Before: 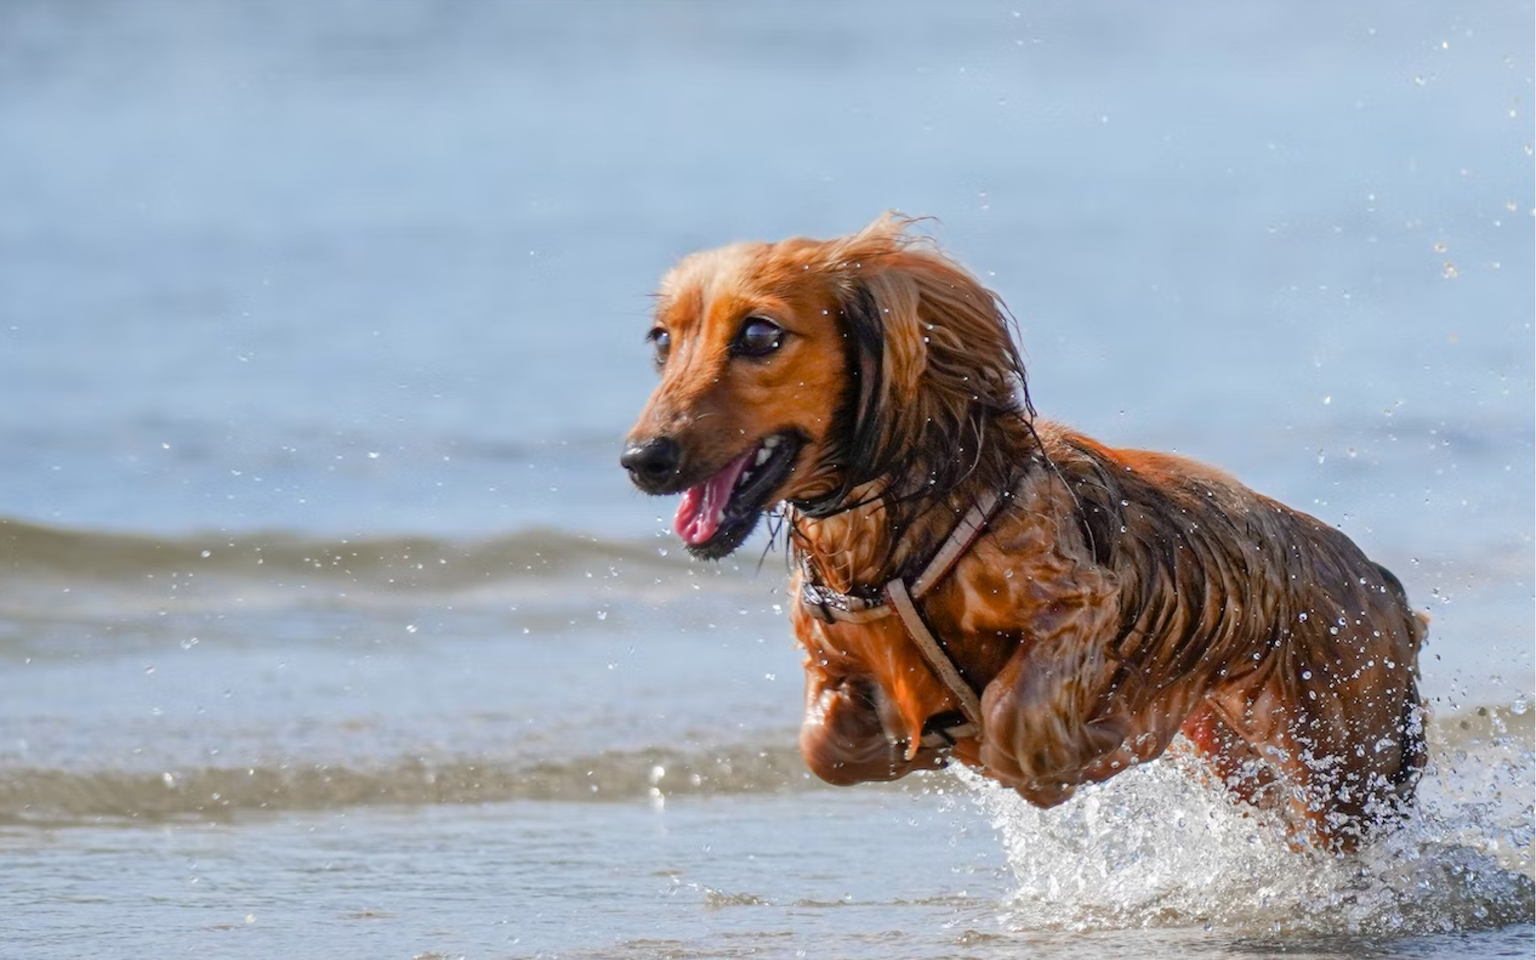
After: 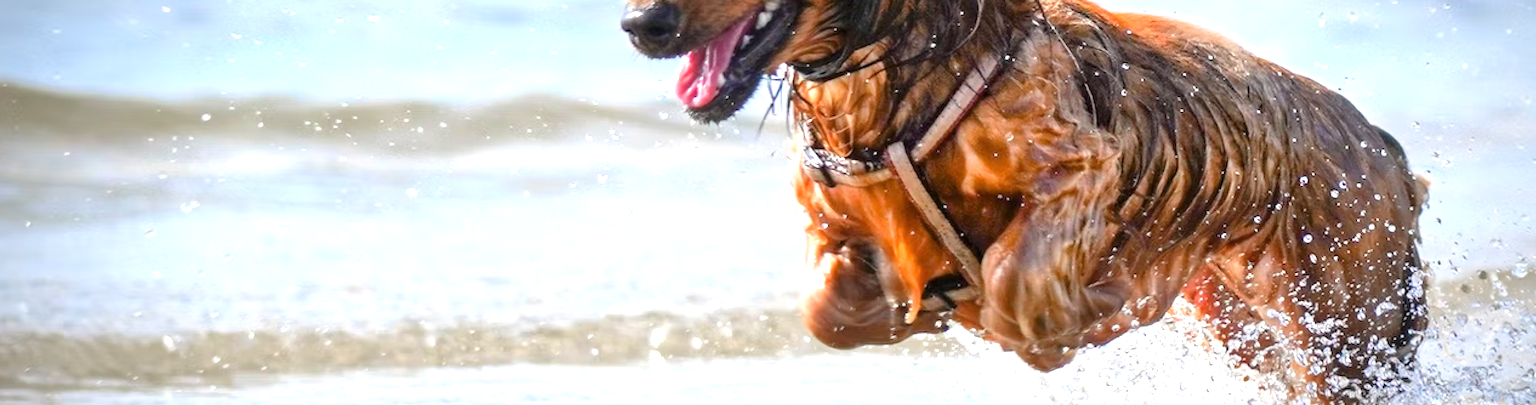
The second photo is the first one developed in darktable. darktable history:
vignetting: fall-off start 70.97%, brightness -0.584, saturation -0.118, width/height ratio 1.333
exposure: exposure 1.137 EV, compensate highlight preservation false
crop: top 45.551%, bottom 12.262%
tone equalizer: on, module defaults
